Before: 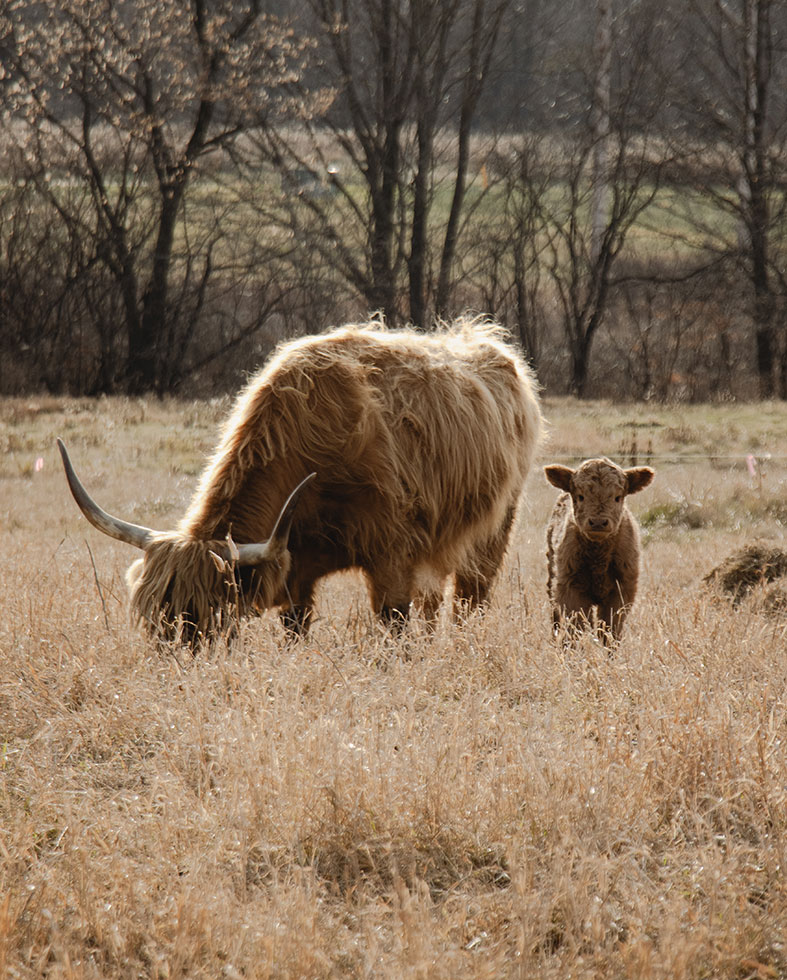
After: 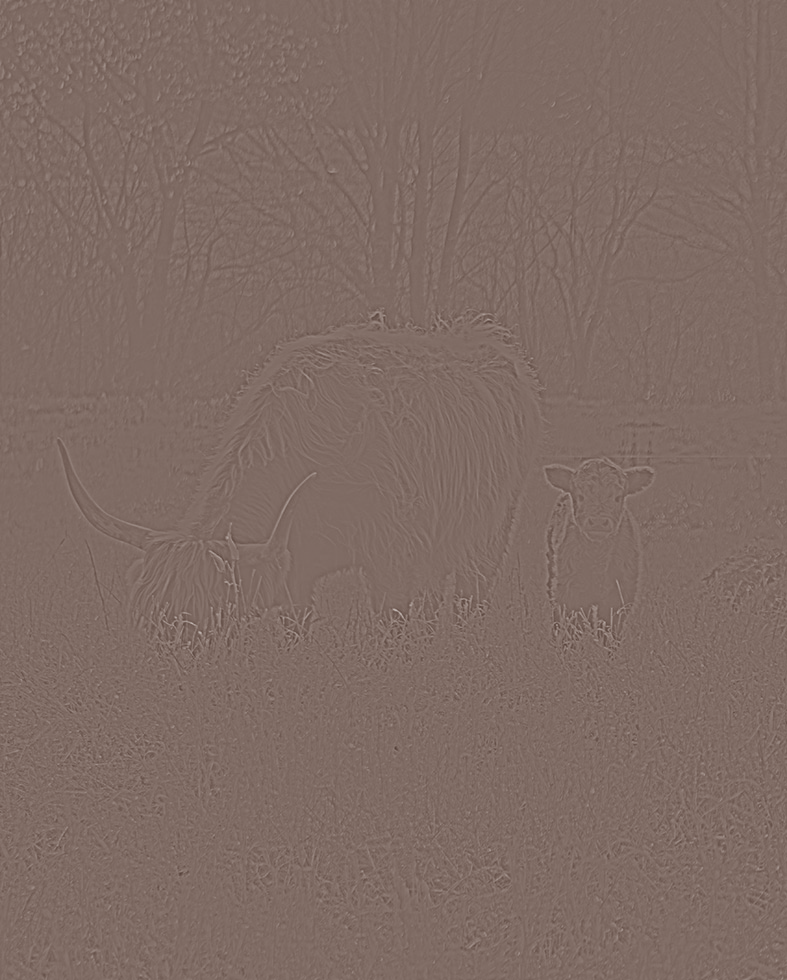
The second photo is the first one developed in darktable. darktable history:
rgb levels: mode RGB, independent channels, levels [[0, 0.5, 1], [0, 0.521, 1], [0, 0.536, 1]]
contrast brightness saturation: contrast -0.19, saturation 0.19
color balance rgb: linear chroma grading › global chroma 9%, perceptual saturation grading › global saturation 36%, perceptual brilliance grading › global brilliance 15%, perceptual brilliance grading › shadows -35%, global vibrance 15%
highpass: sharpness 9.84%, contrast boost 9.94%
